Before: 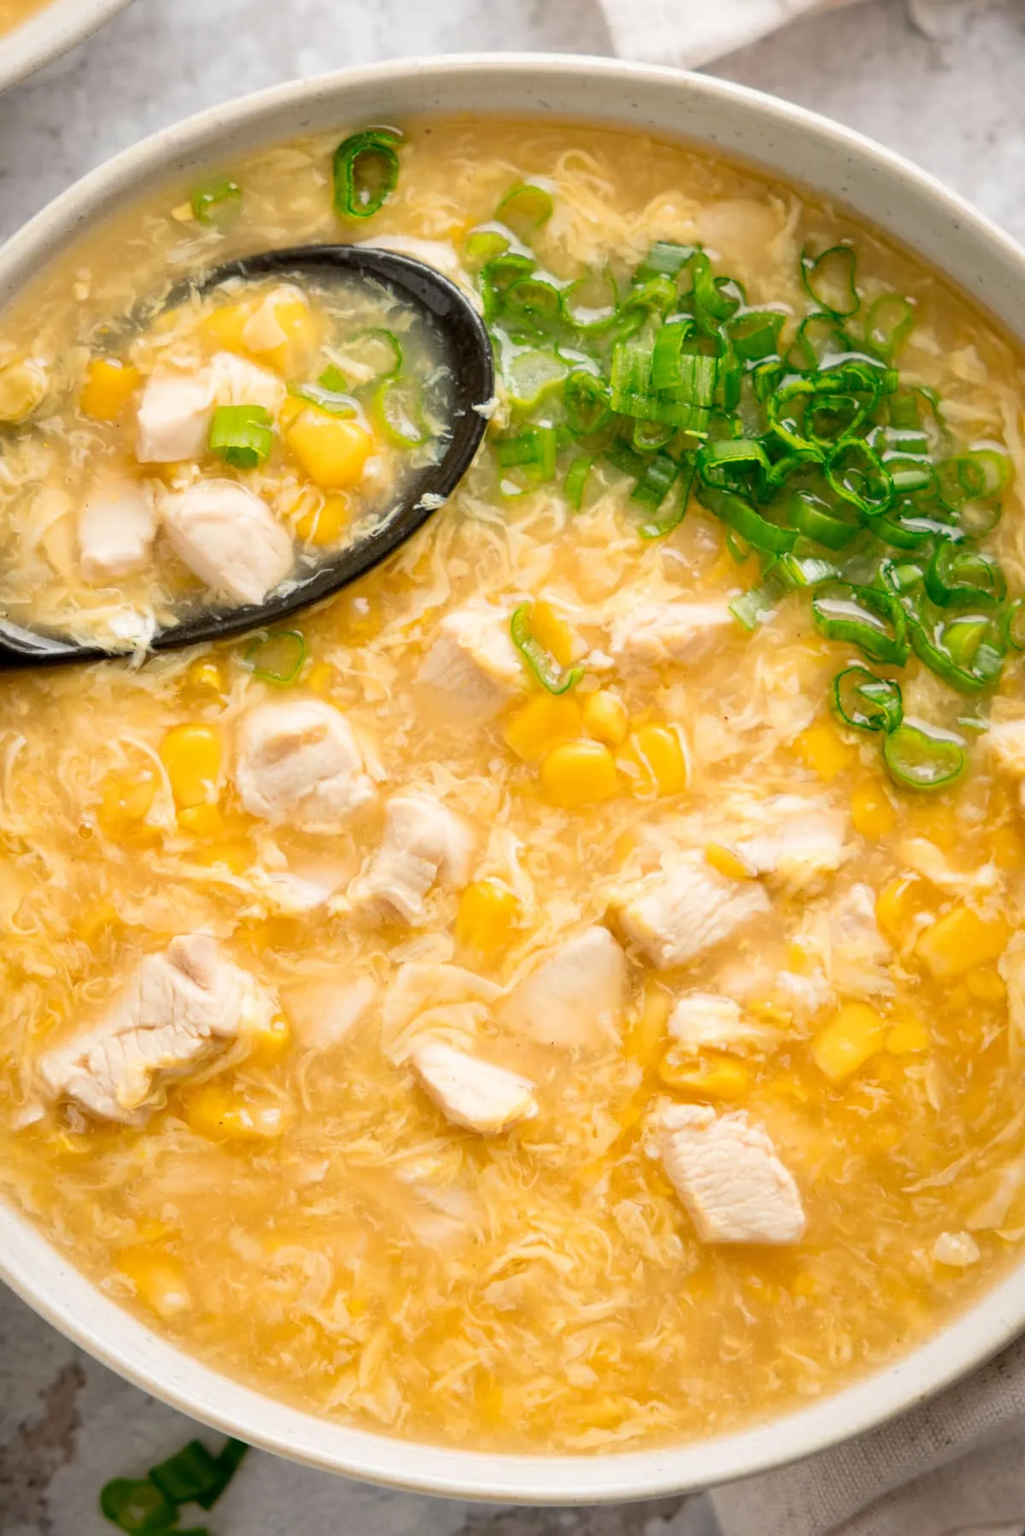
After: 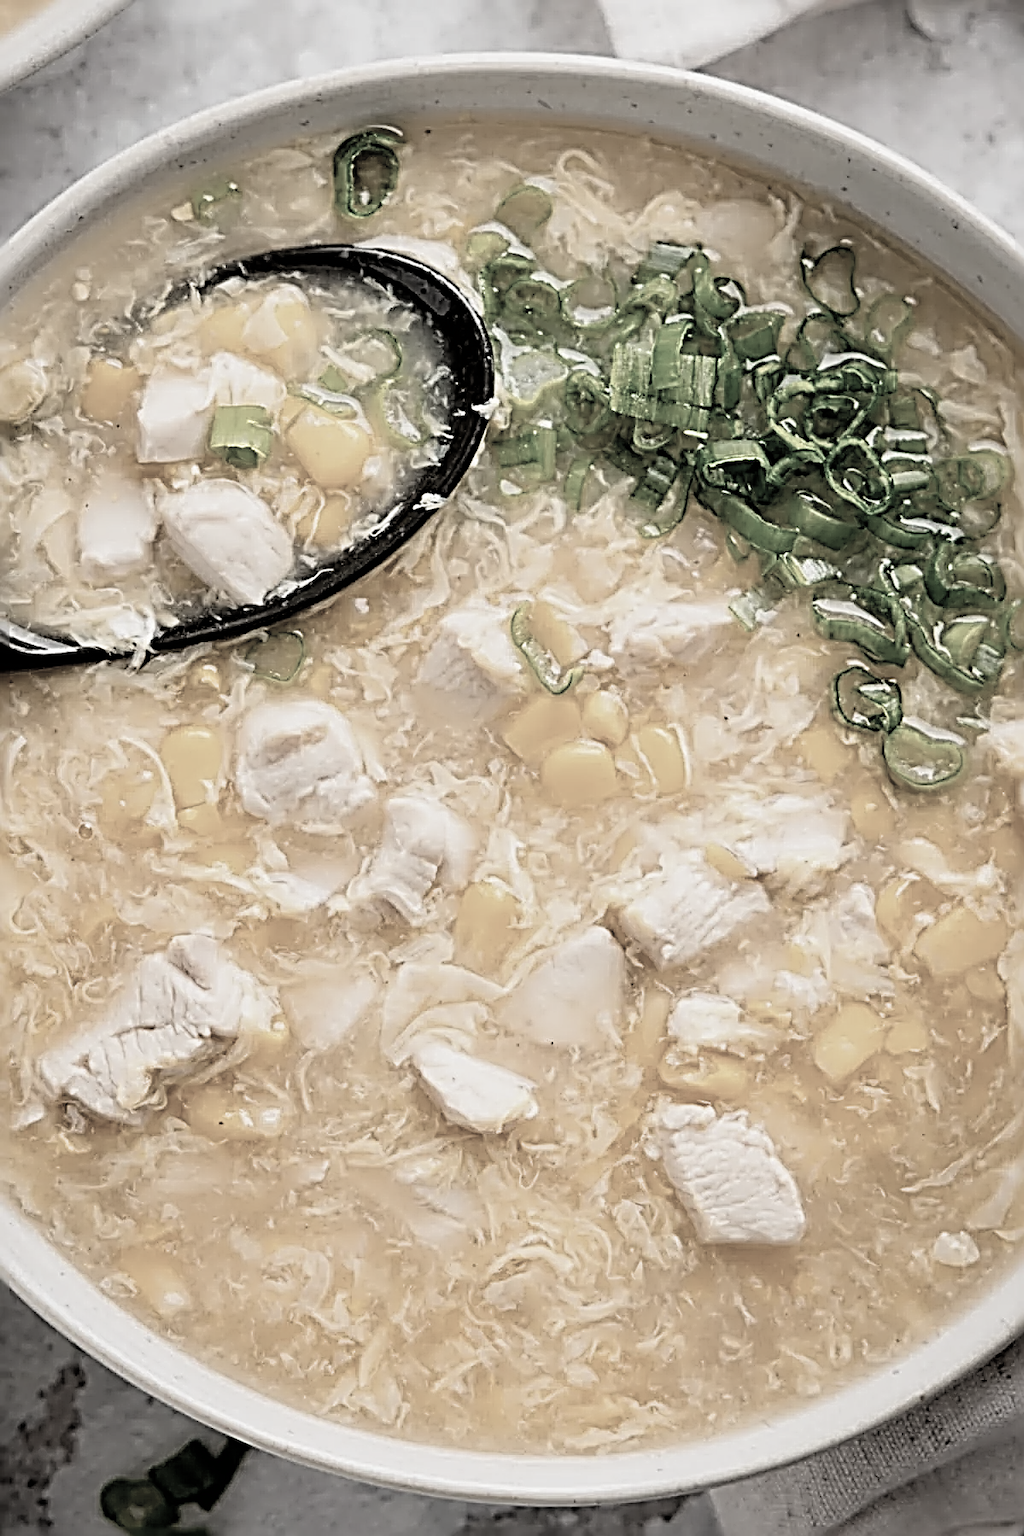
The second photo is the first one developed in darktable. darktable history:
sharpen: radius 4.001, amount 2
color correction: saturation 0.3
exposure: black level correction 0.001, exposure -0.2 EV, compensate highlight preservation false
filmic rgb: black relative exposure -4.93 EV, white relative exposure 2.84 EV, hardness 3.72
